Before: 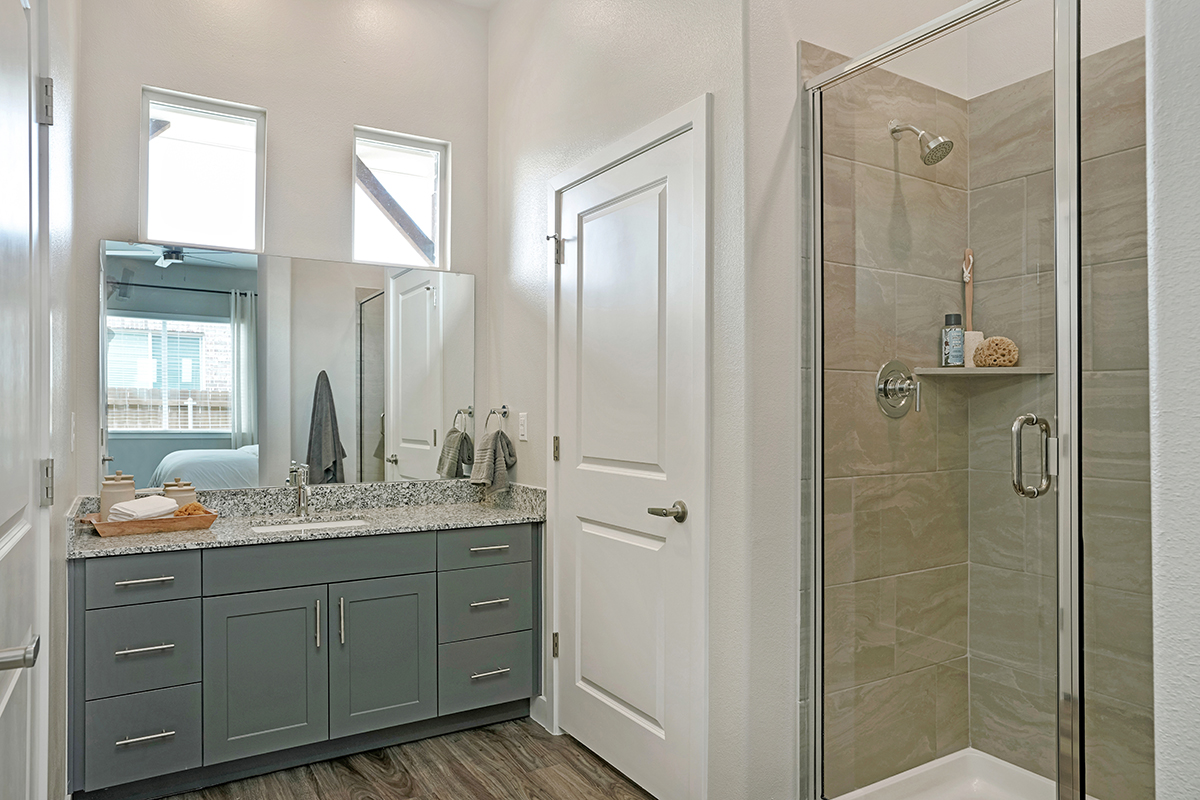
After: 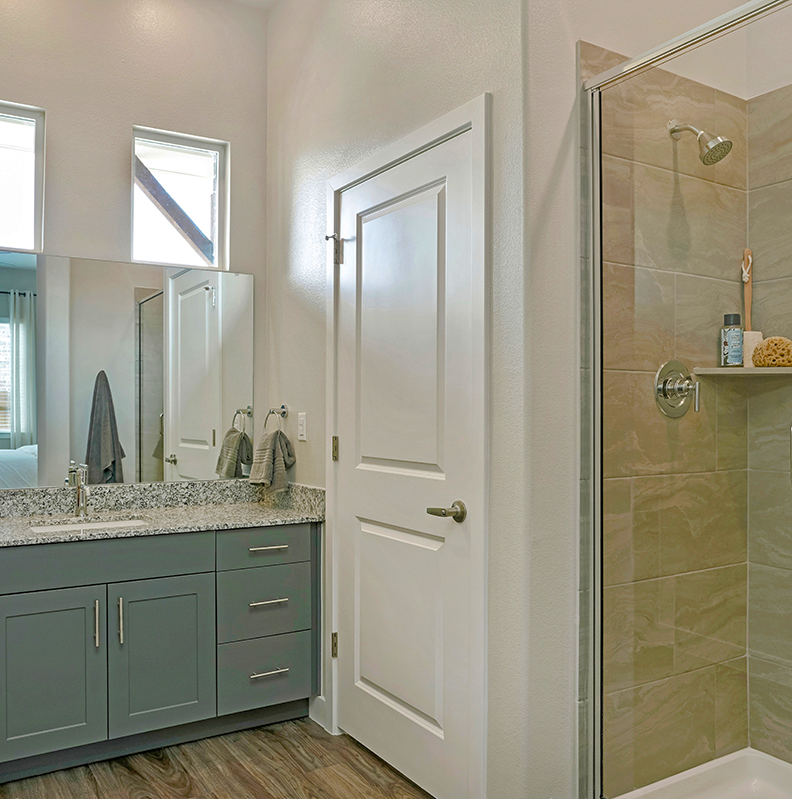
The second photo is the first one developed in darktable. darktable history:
shadows and highlights: on, module defaults
color balance rgb: linear chroma grading › global chroma 15%, perceptual saturation grading › global saturation 30%
exposure: compensate highlight preservation false
crop and rotate: left 18.442%, right 15.508%
